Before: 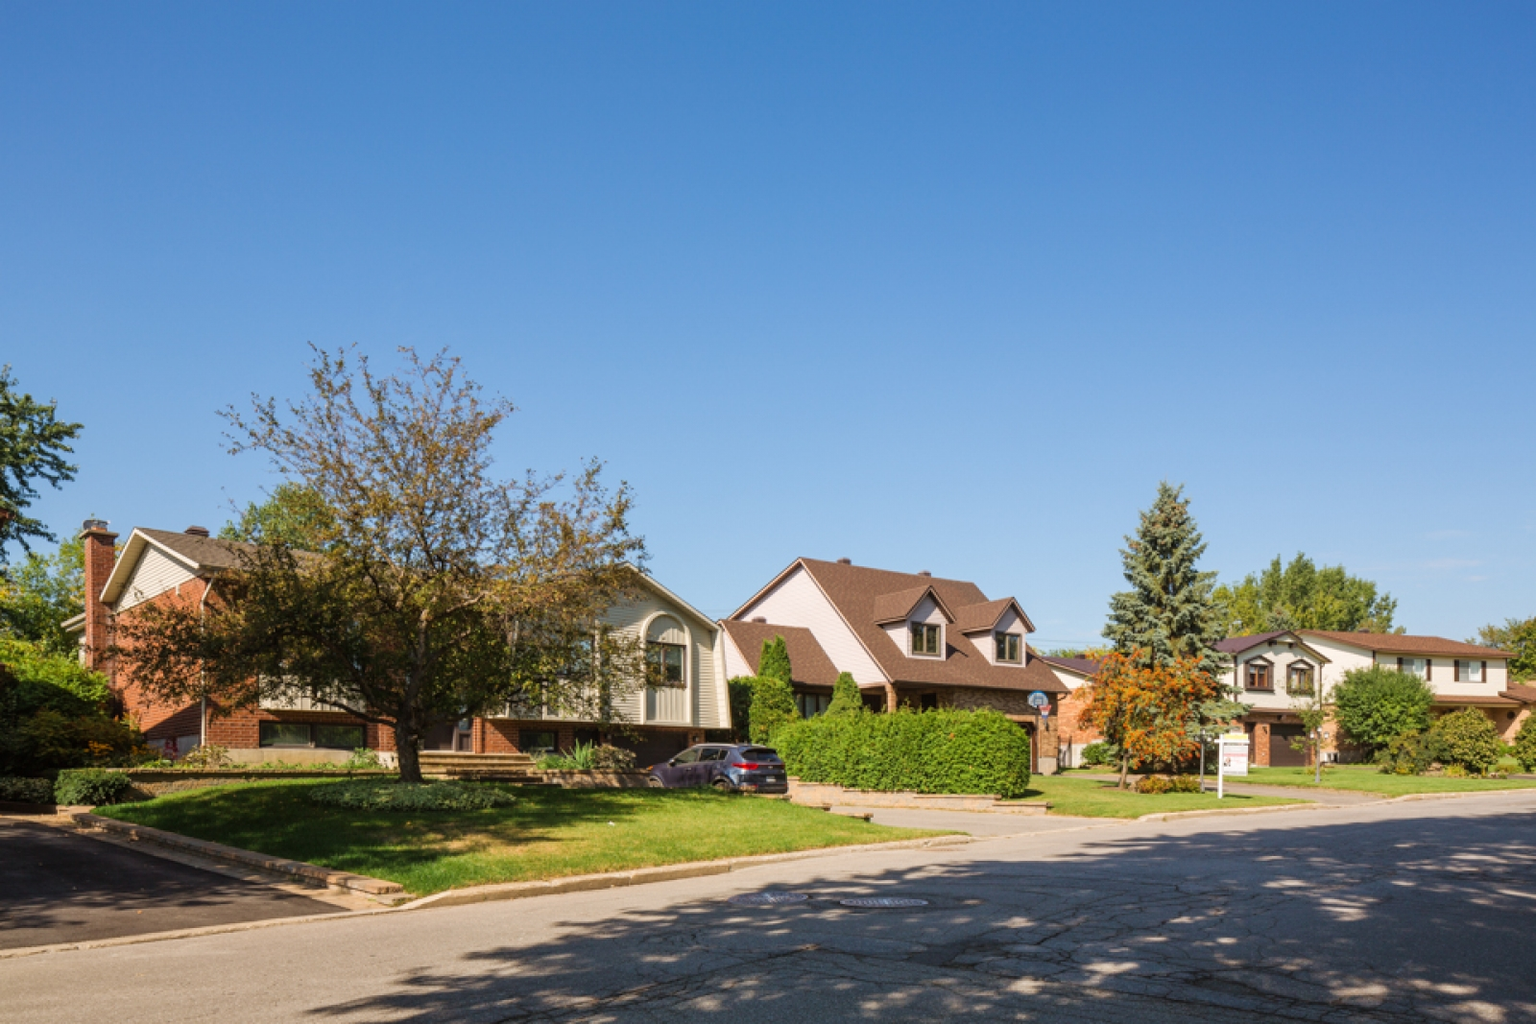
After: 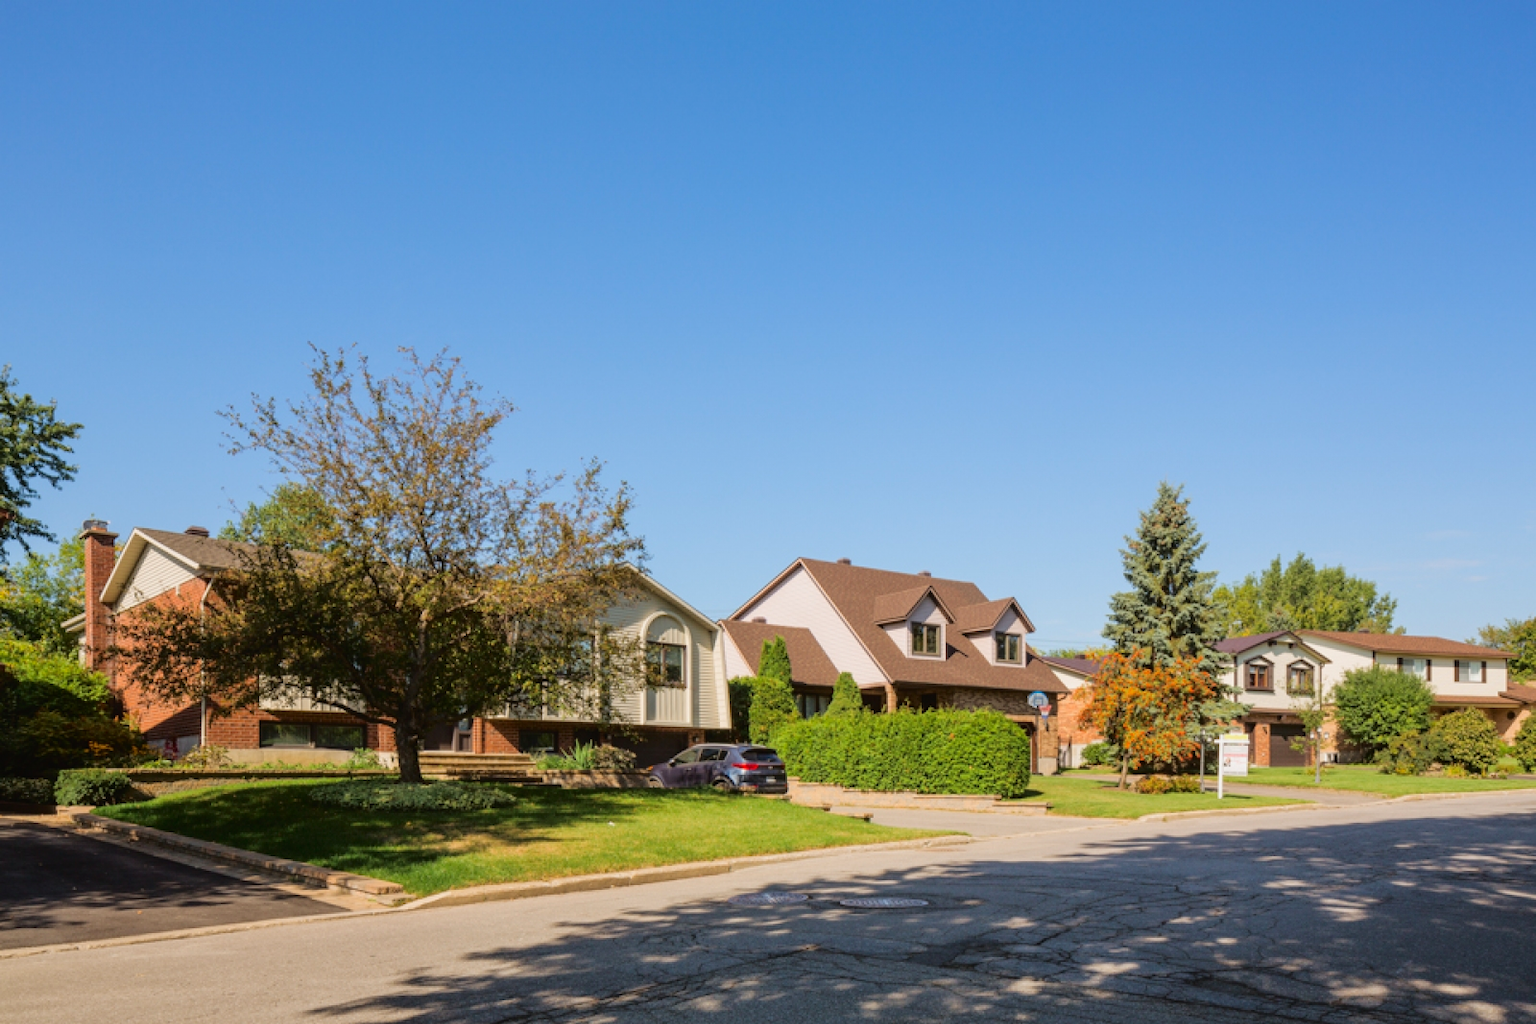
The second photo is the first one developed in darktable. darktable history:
fill light: exposure -2 EV, width 8.6
contrast brightness saturation: contrast -0.1, brightness 0.05, saturation 0.08
